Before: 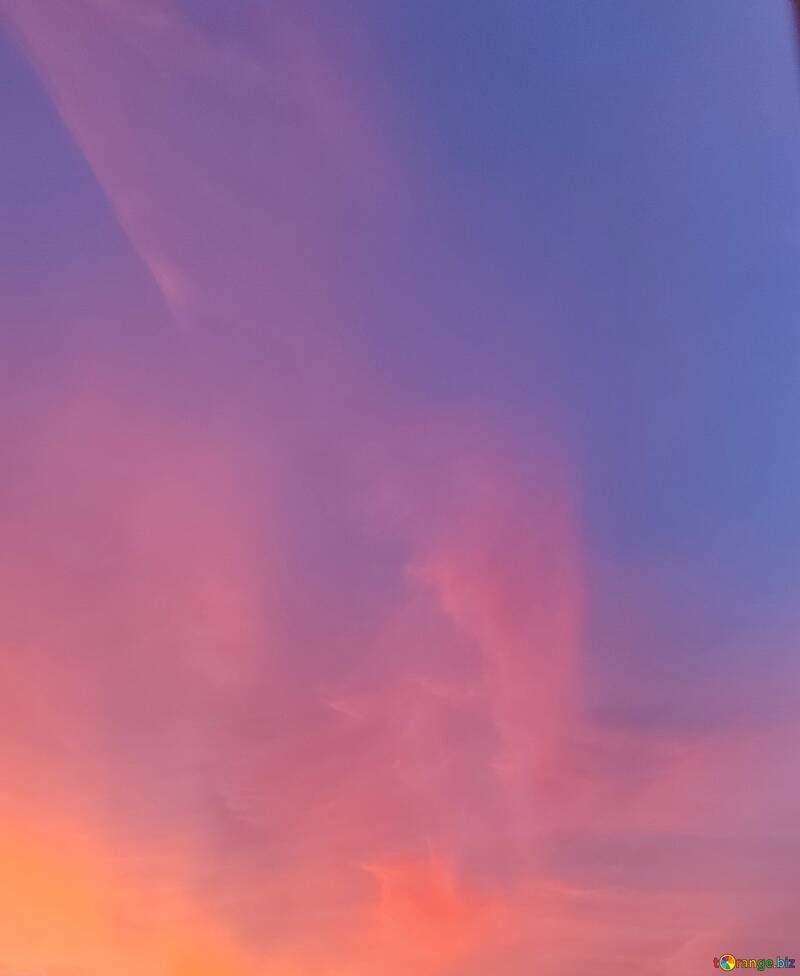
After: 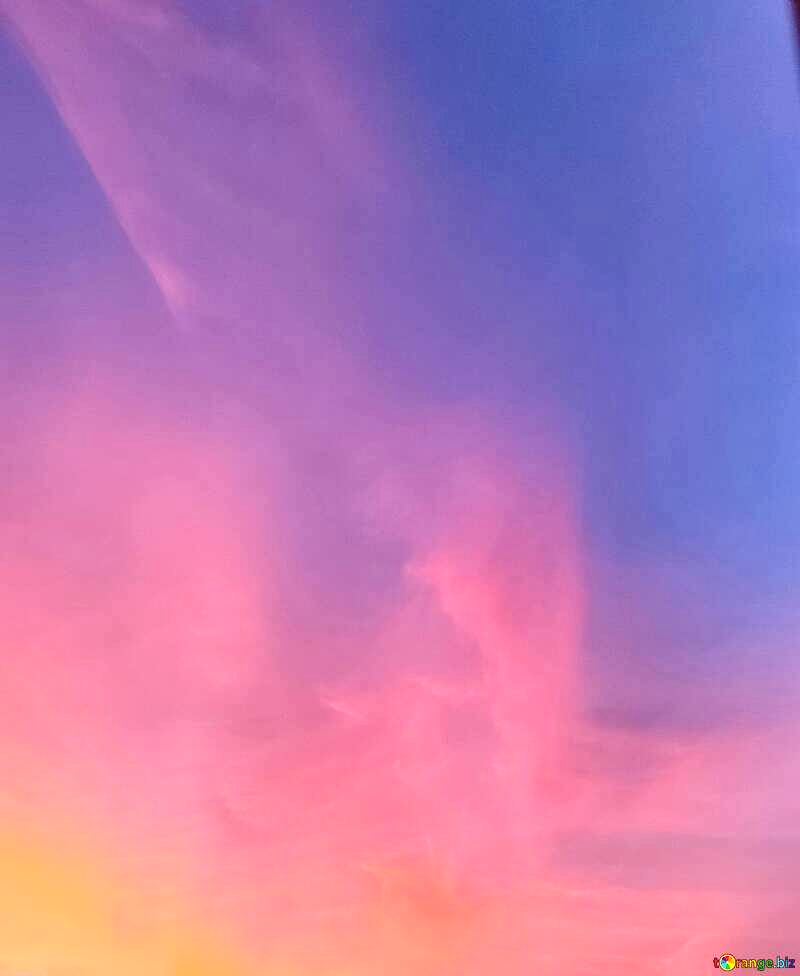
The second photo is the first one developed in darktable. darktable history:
exposure: black level correction 0.001, exposure 0.498 EV, compensate highlight preservation false
contrast brightness saturation: contrast 0.306, brightness -0.074, saturation 0.169
